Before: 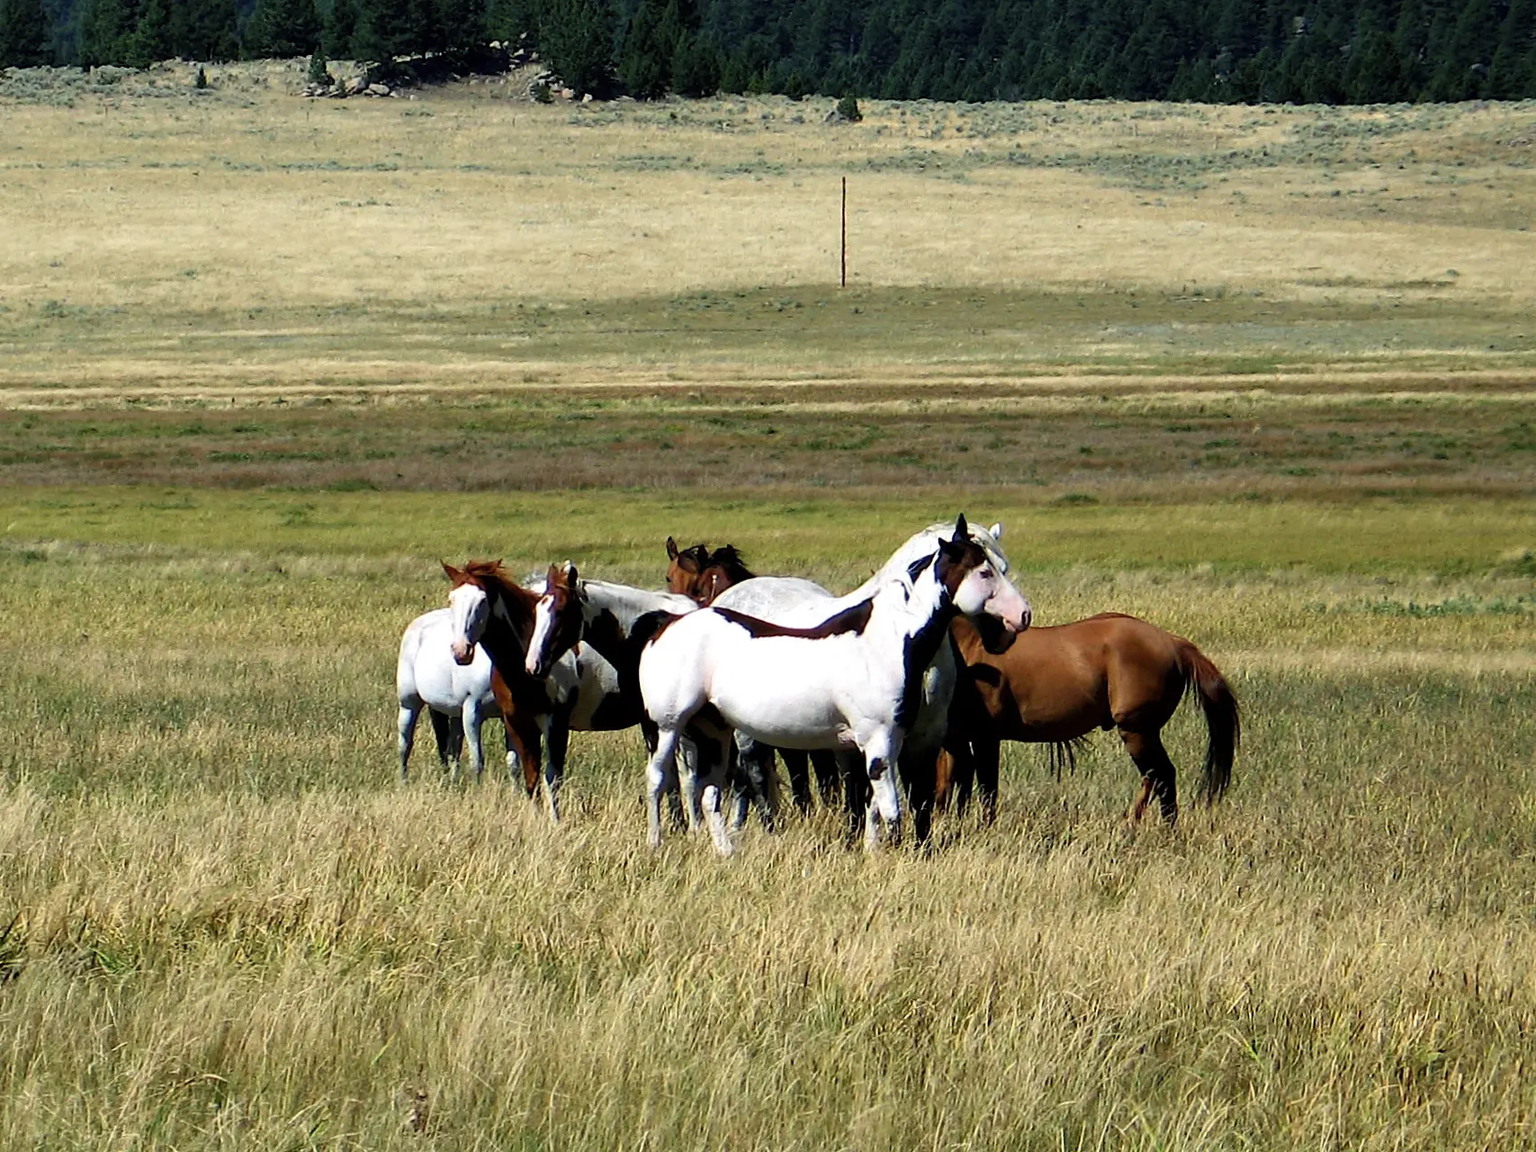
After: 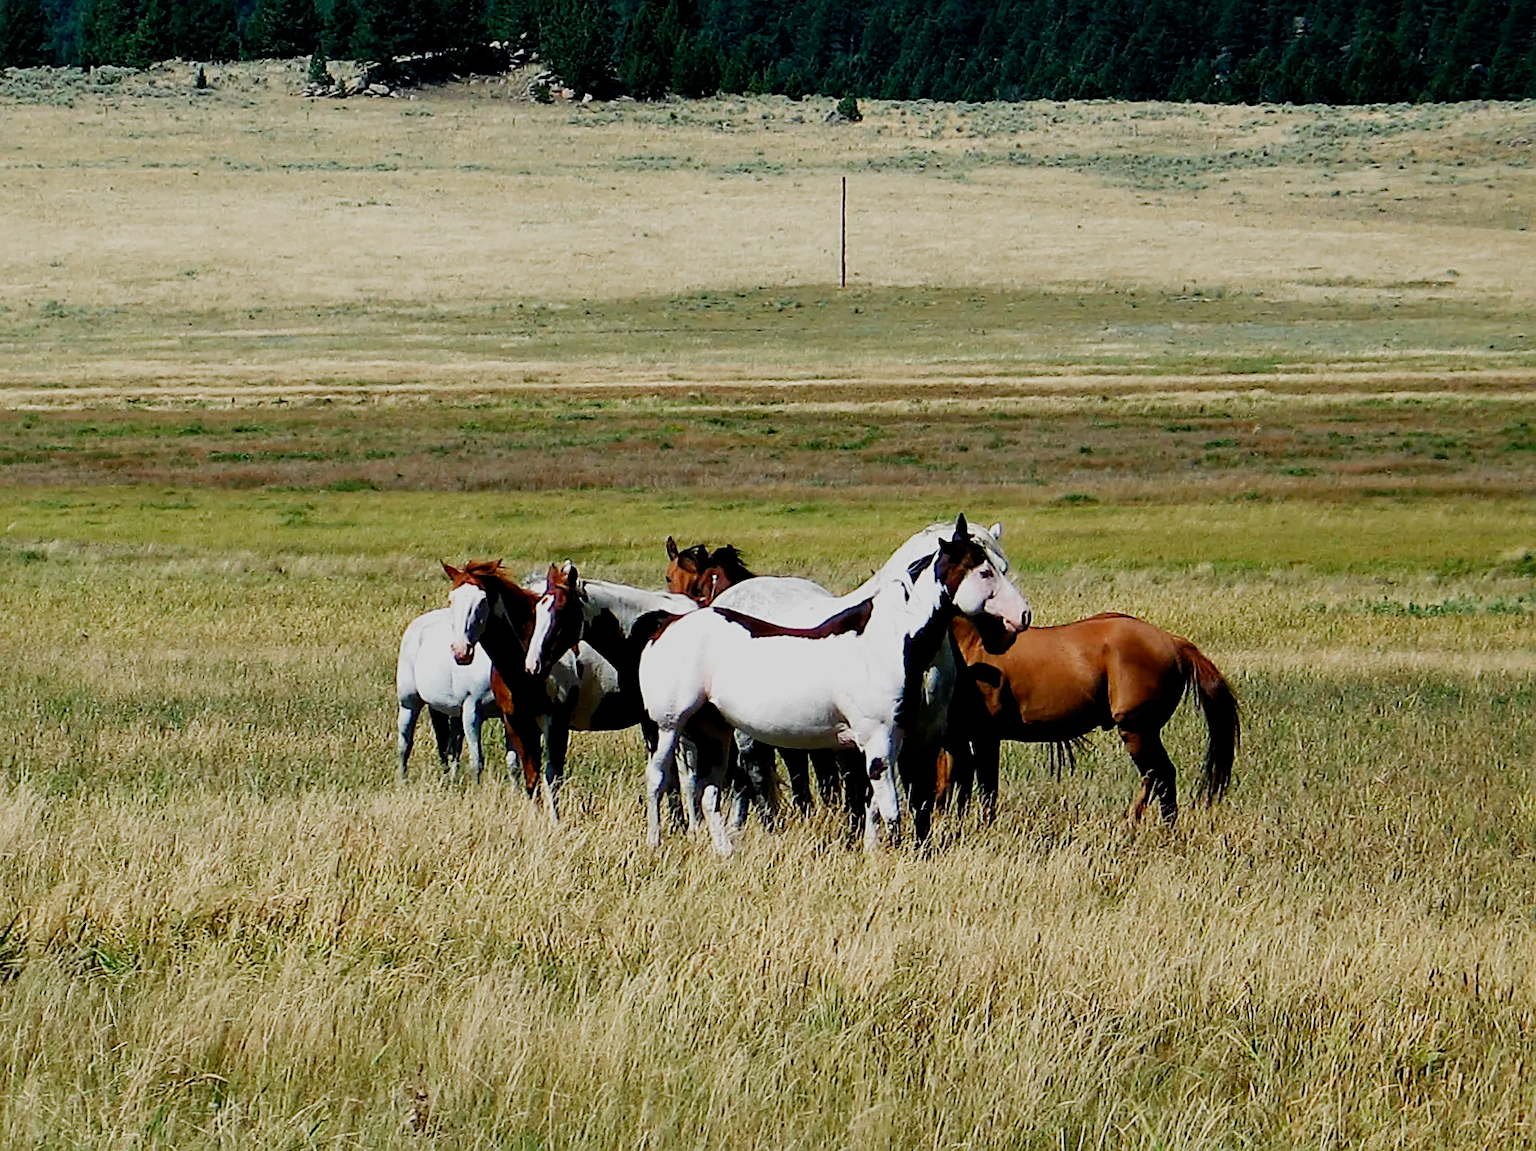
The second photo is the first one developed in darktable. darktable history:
sharpen: on, module defaults
filmic rgb: black relative exposure -16 EV, white relative exposure 4.93 EV, hardness 6.2, add noise in highlights 0, preserve chrominance no, color science v4 (2020)
